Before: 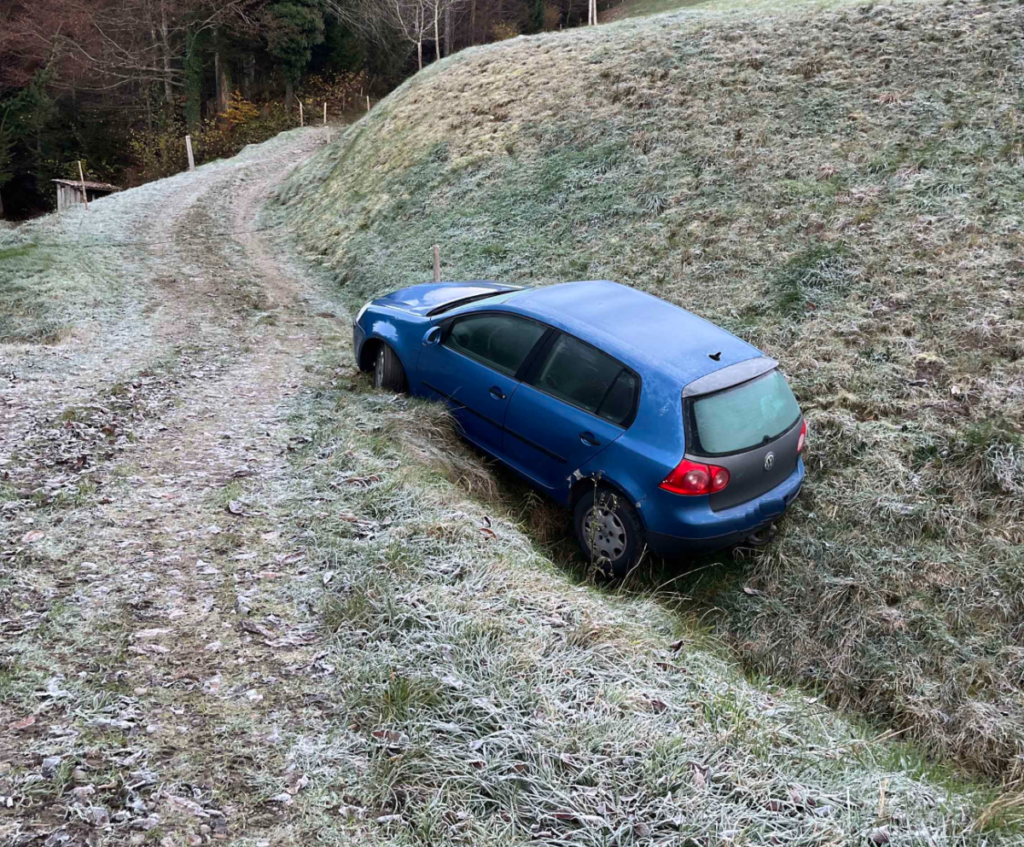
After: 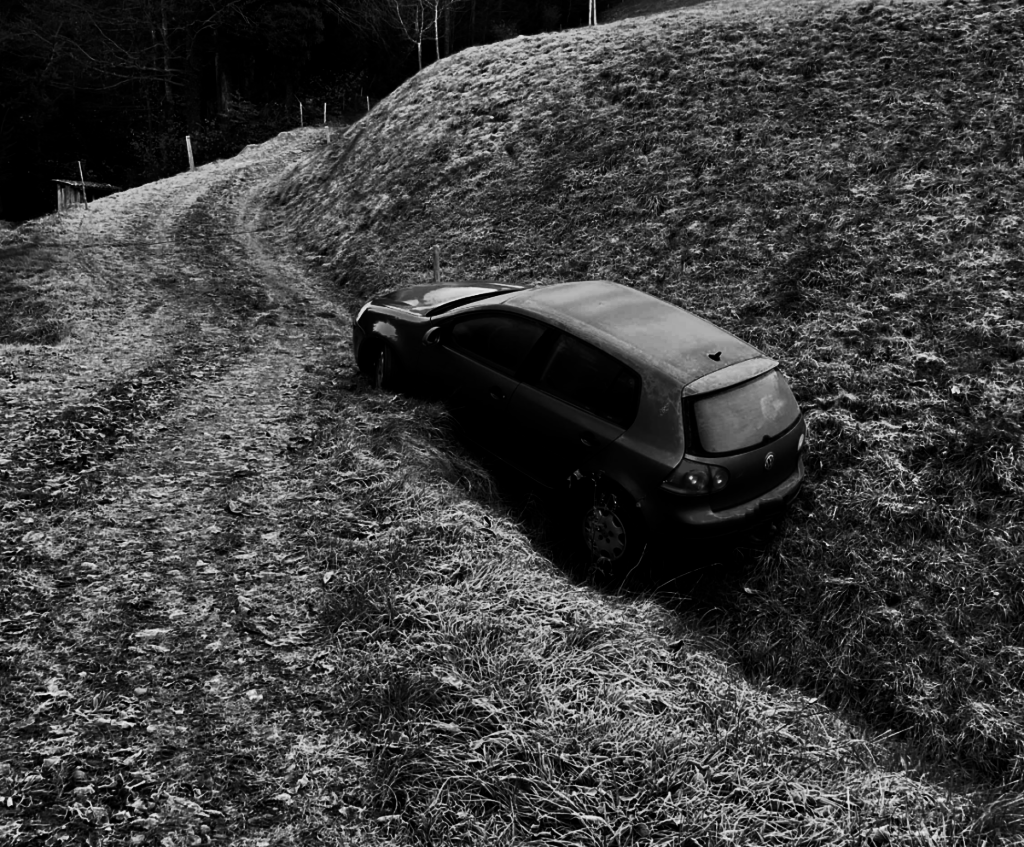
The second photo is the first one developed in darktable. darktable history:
exposure: exposure -0.064 EV, compensate highlight preservation false
contrast brightness saturation: contrast 0.02, brightness -1, saturation -1
shadows and highlights: soften with gaussian
